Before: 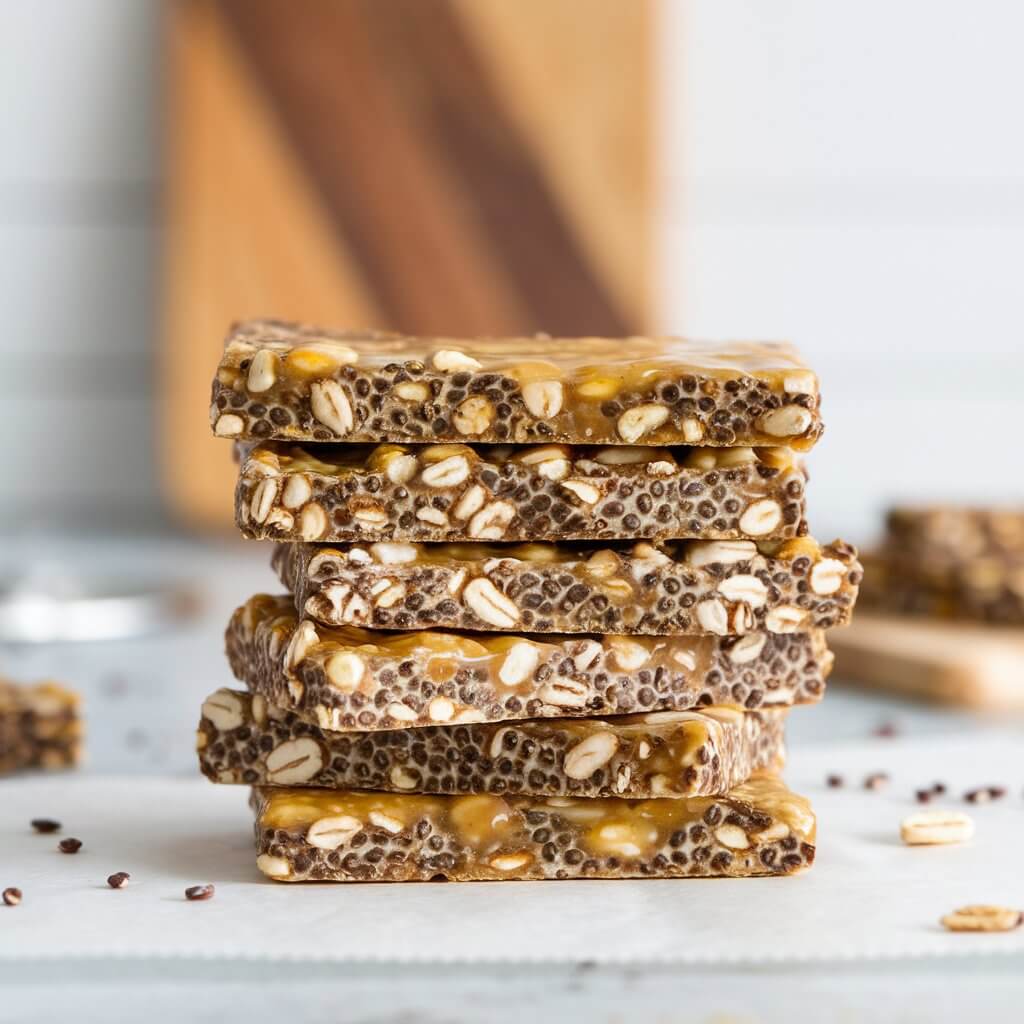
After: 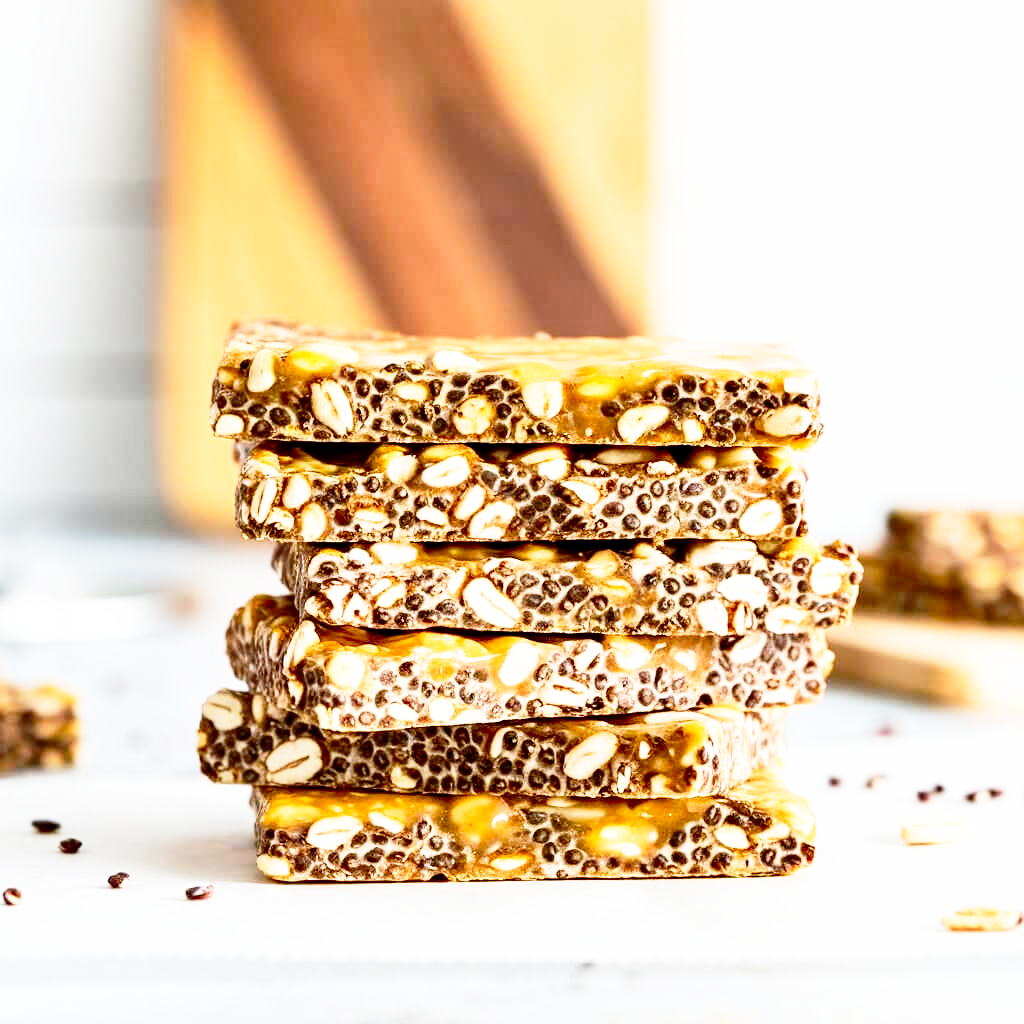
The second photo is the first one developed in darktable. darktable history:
base curve: curves: ch0 [(0, 0) (0.012, 0.01) (0.073, 0.168) (0.31, 0.711) (0.645, 0.957) (1, 1)], preserve colors none
contrast equalizer: y [[0.5, 0.542, 0.583, 0.625, 0.667, 0.708], [0.5 ×6], [0.5 ×6], [0 ×6], [0 ×6]], mix 0.3
contrast brightness saturation: contrast 0.134, brightness -0.063, saturation 0.155
